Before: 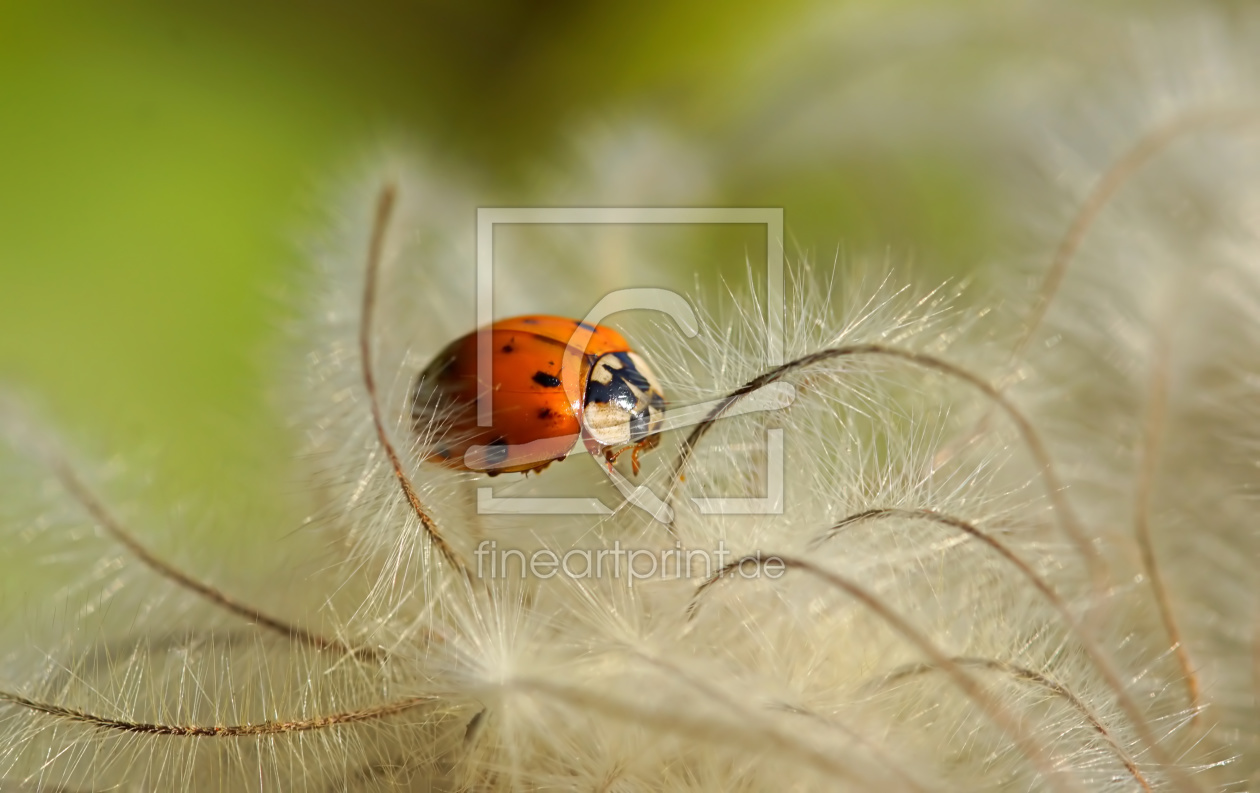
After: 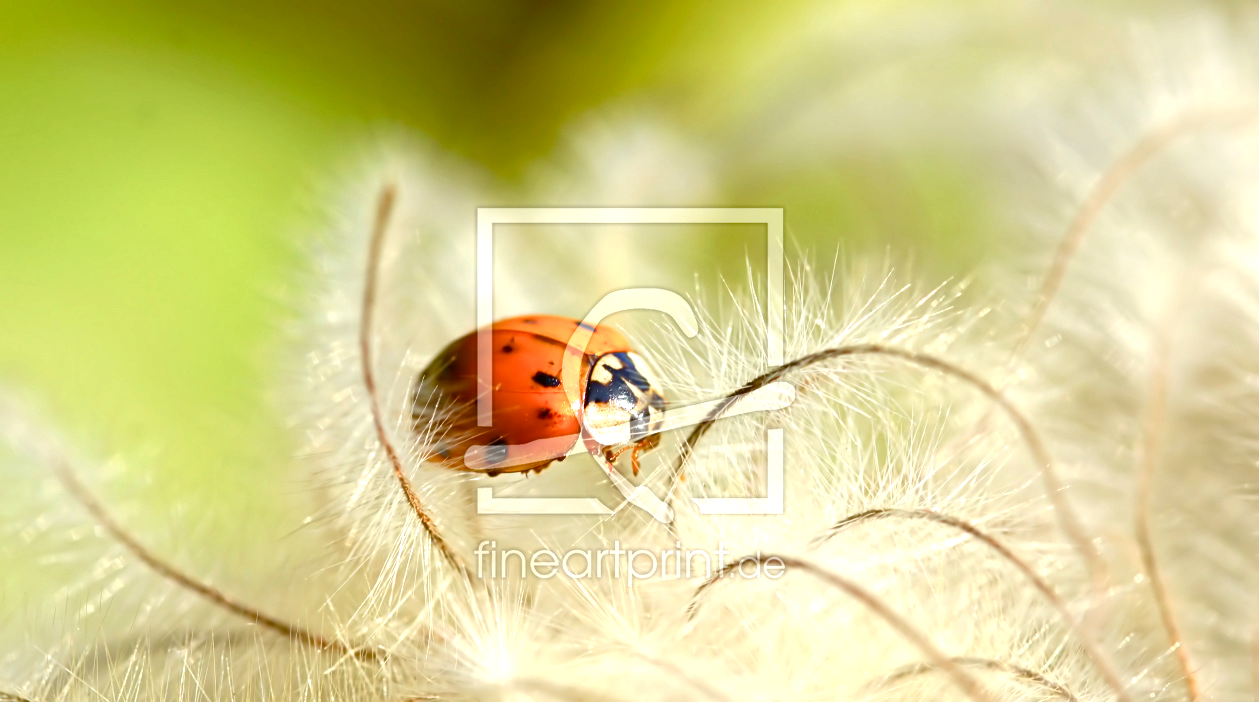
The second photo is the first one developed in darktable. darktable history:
crop and rotate: top 0%, bottom 11.396%
exposure: exposure 1 EV, compensate exposure bias true, compensate highlight preservation false
color balance rgb: linear chroma grading › global chroma 19.327%, perceptual saturation grading › global saturation 20%, perceptual saturation grading › highlights -49.113%, perceptual saturation grading › shadows 25.435%
